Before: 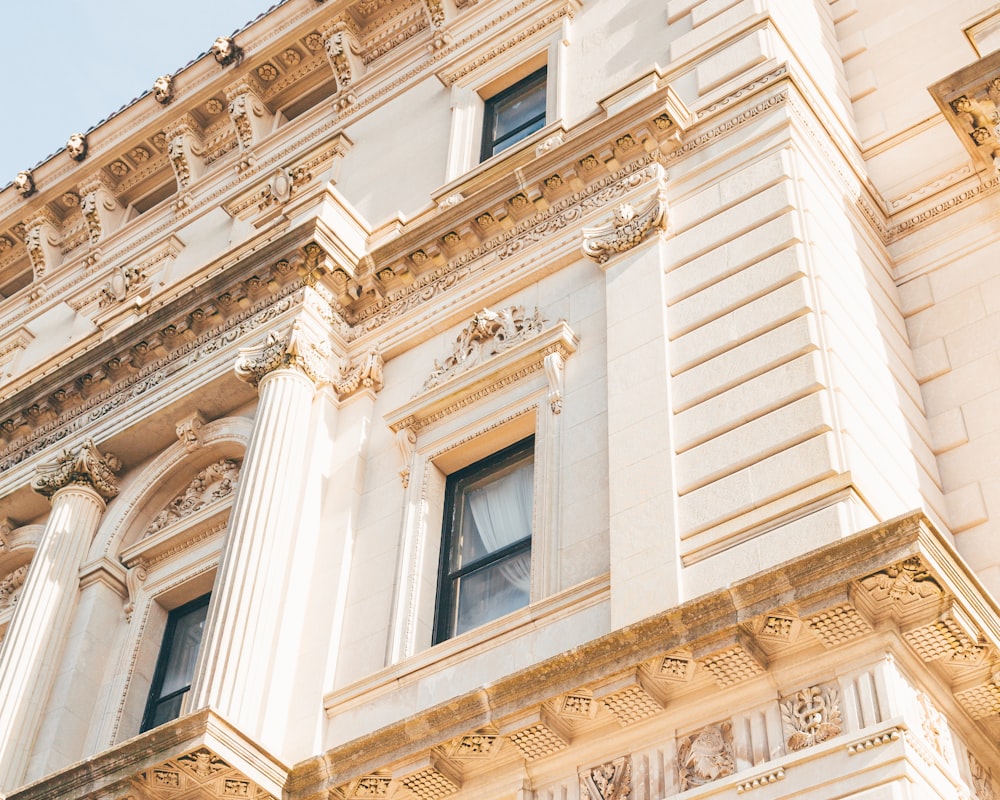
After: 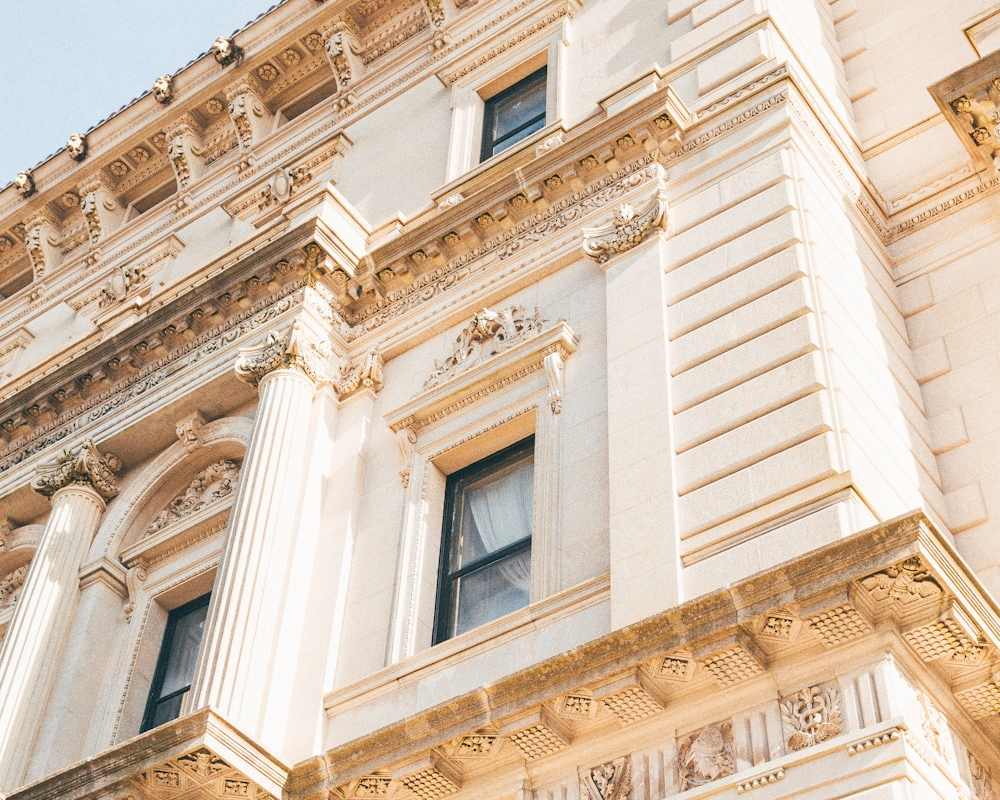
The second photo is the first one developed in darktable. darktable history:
color balance rgb: global vibrance 0.5%
grain: strength 26%
